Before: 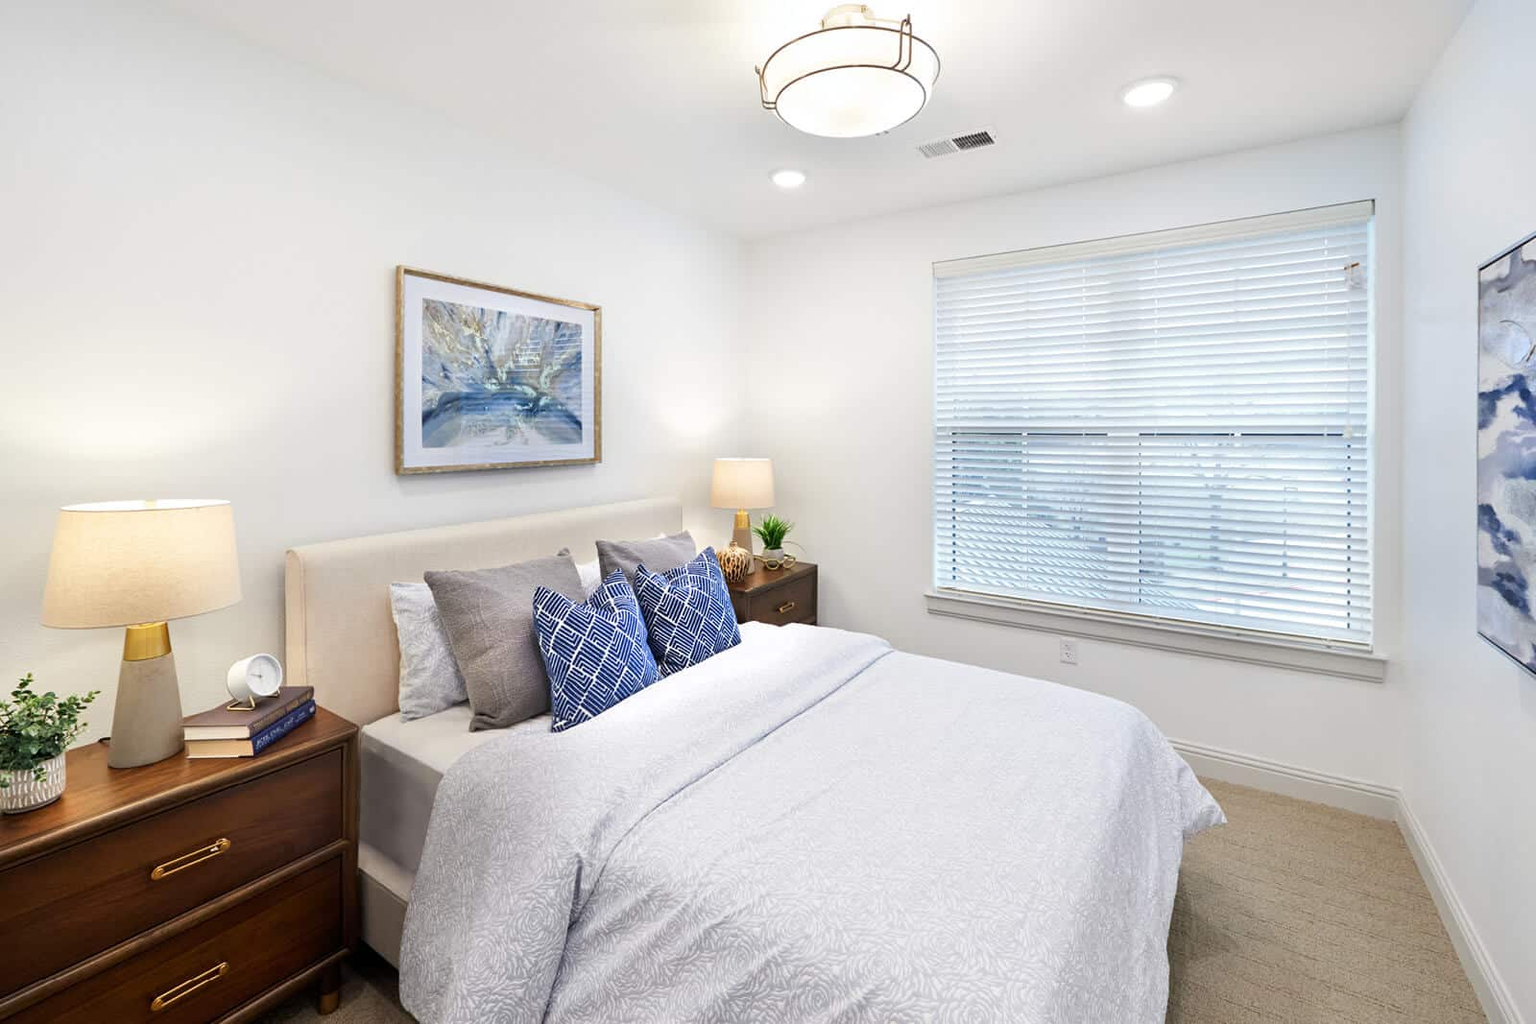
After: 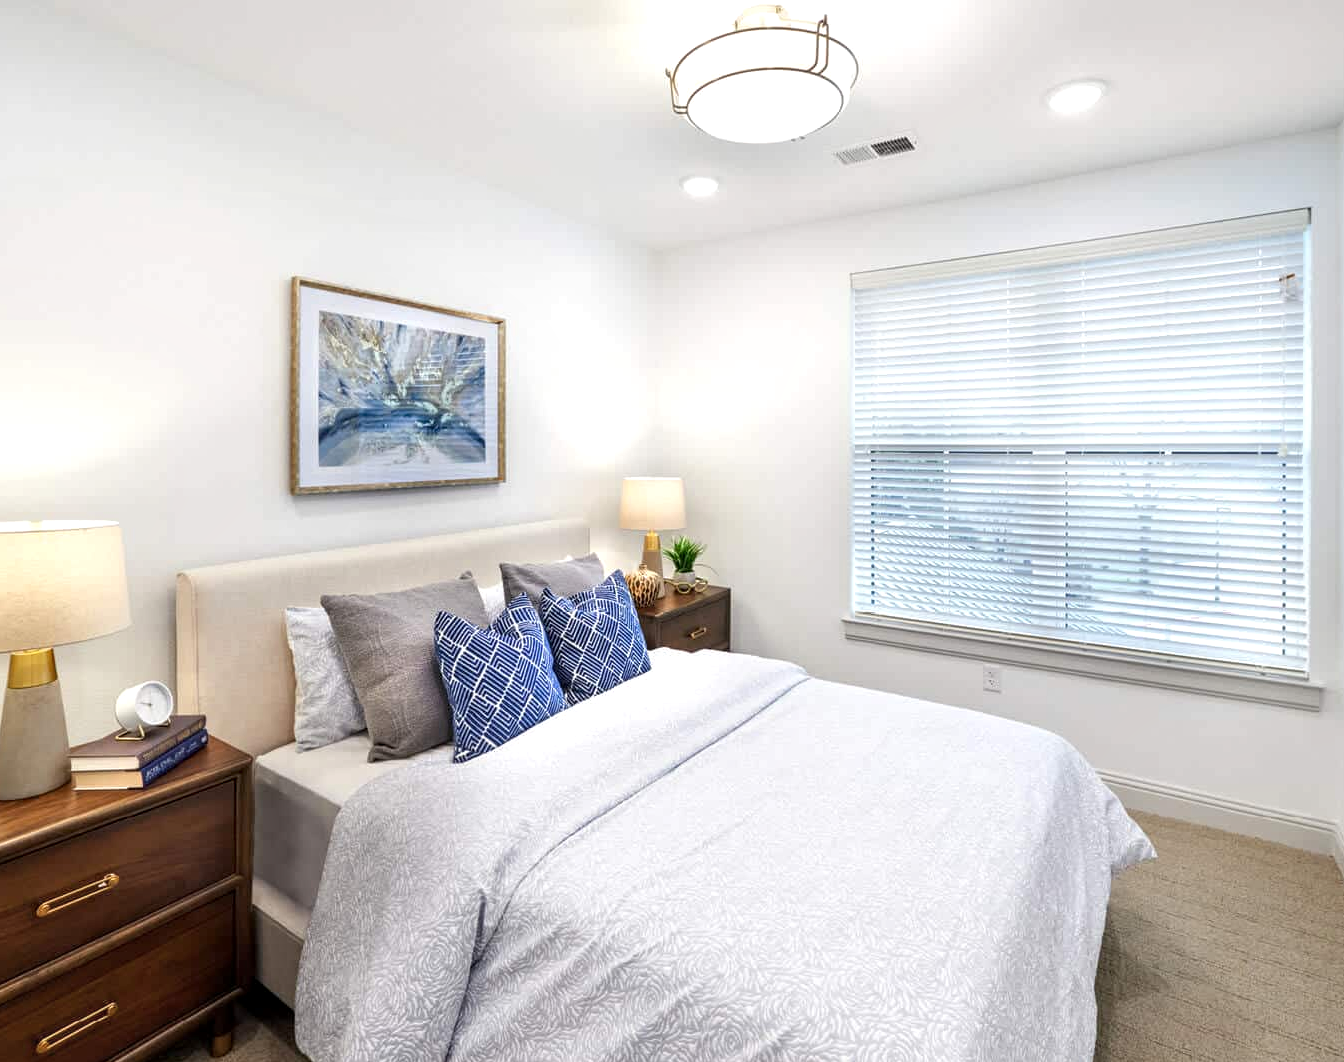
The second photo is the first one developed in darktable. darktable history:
exposure: exposure 0.161 EV, compensate highlight preservation false
crop: left 7.598%, right 7.873%
local contrast: detail 130%
